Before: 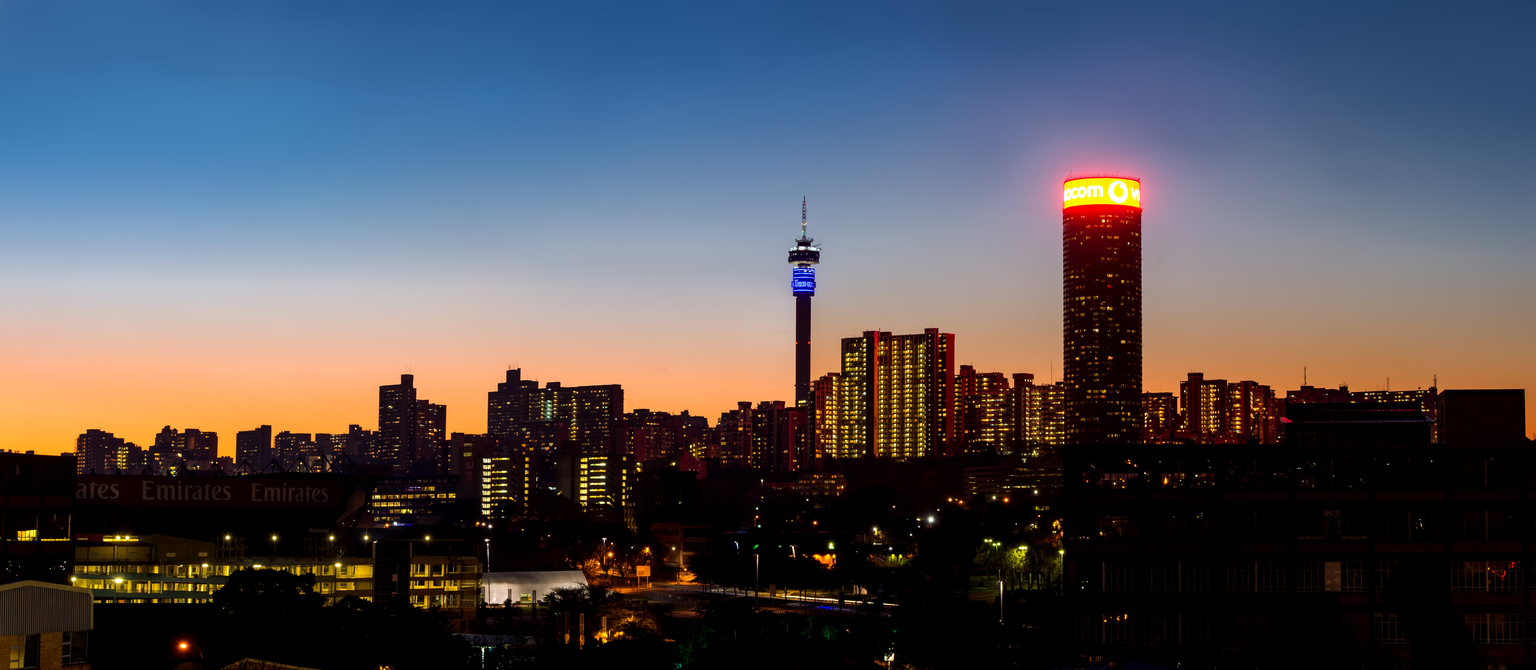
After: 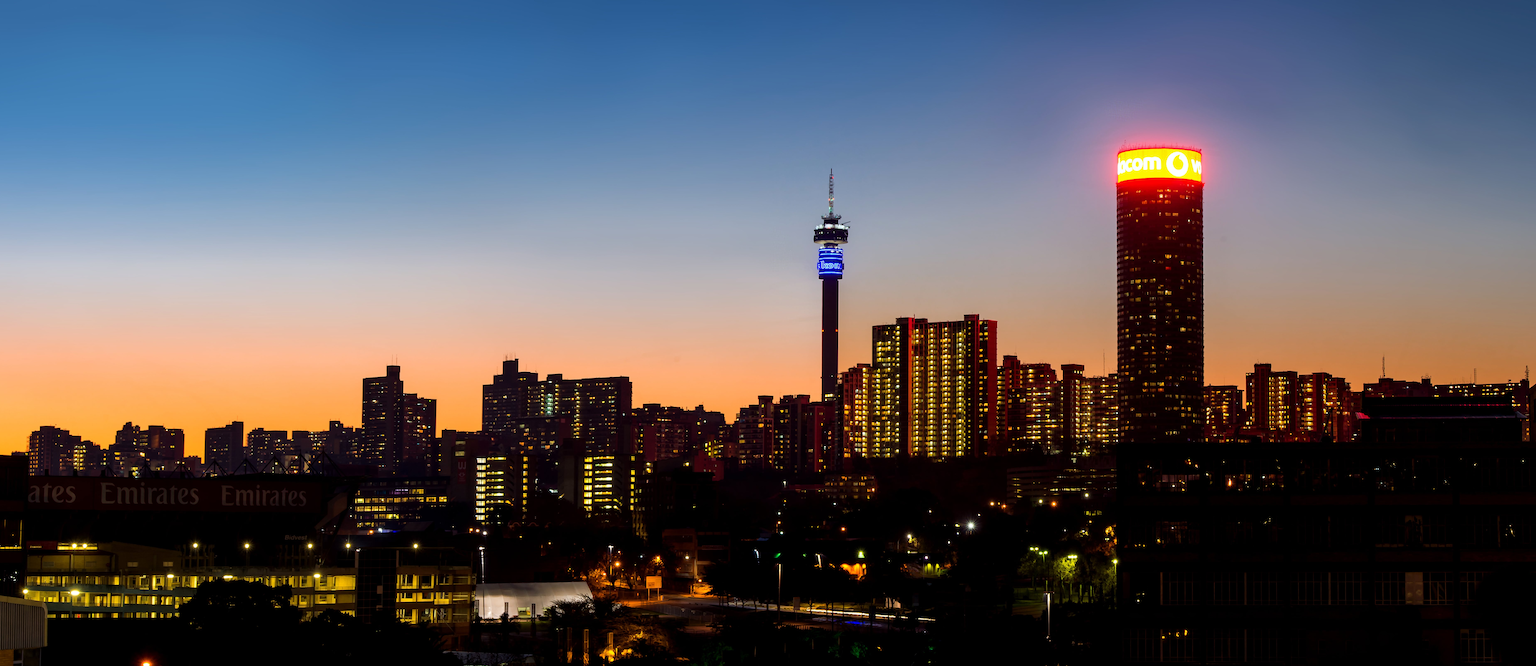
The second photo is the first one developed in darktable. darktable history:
crop: left 3.313%, top 6.499%, right 6.002%, bottom 3.317%
